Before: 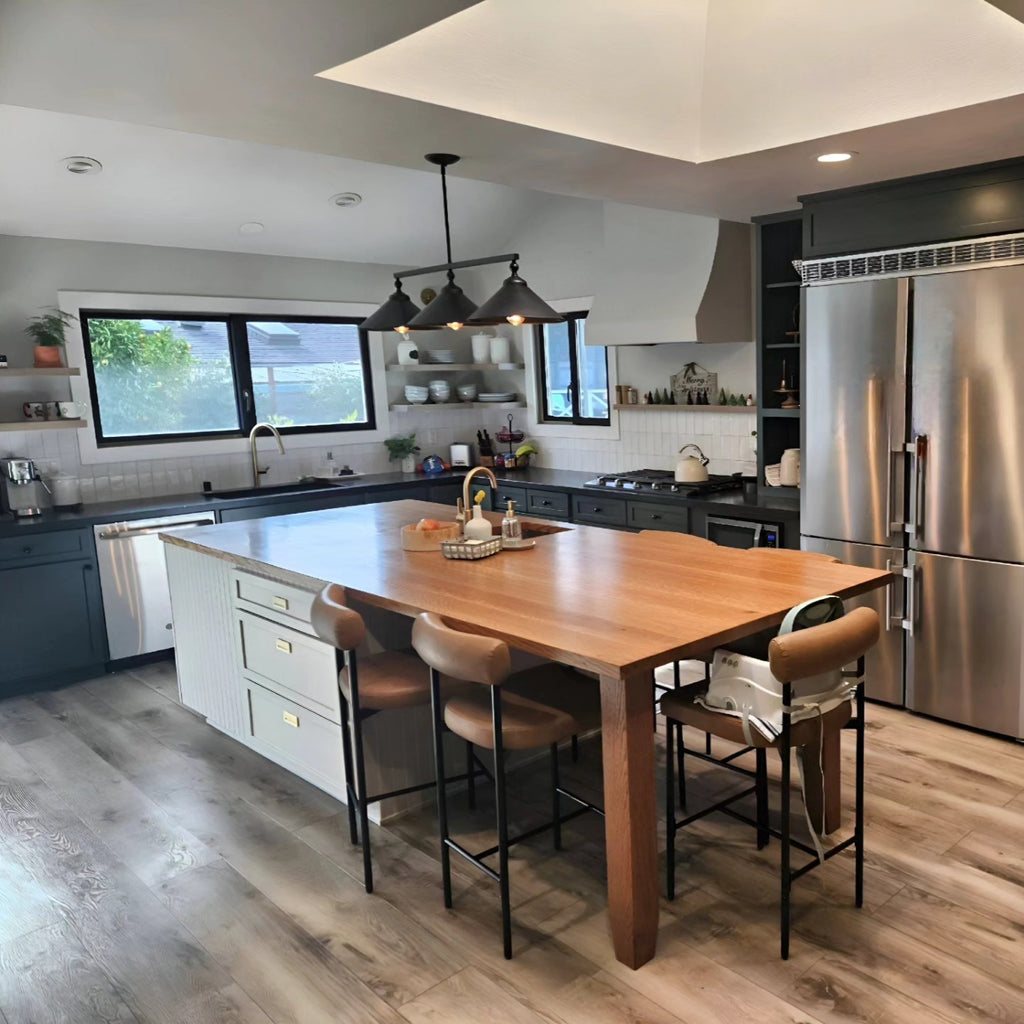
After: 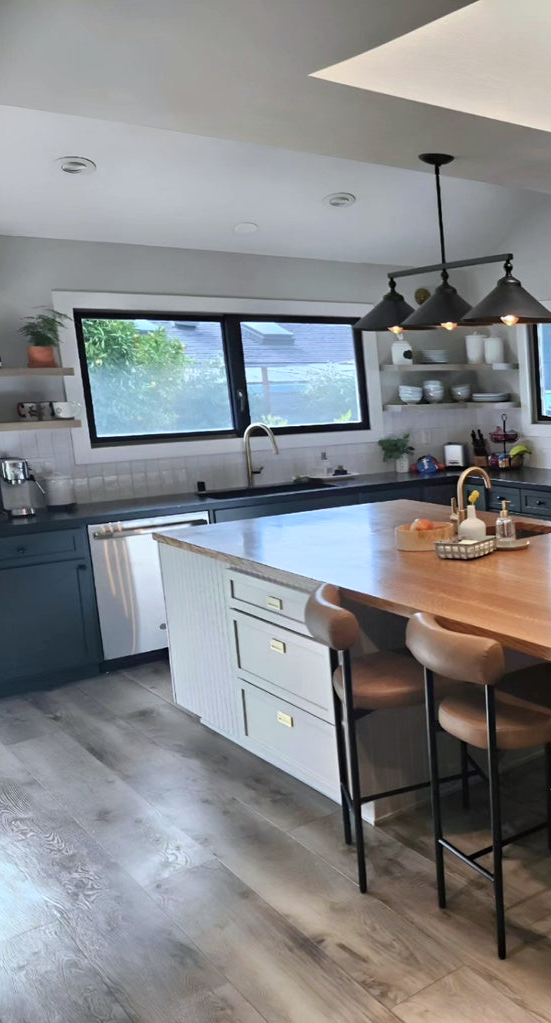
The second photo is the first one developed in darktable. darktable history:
white balance: red 0.983, blue 1.036
crop: left 0.587%, right 45.588%, bottom 0.086%
